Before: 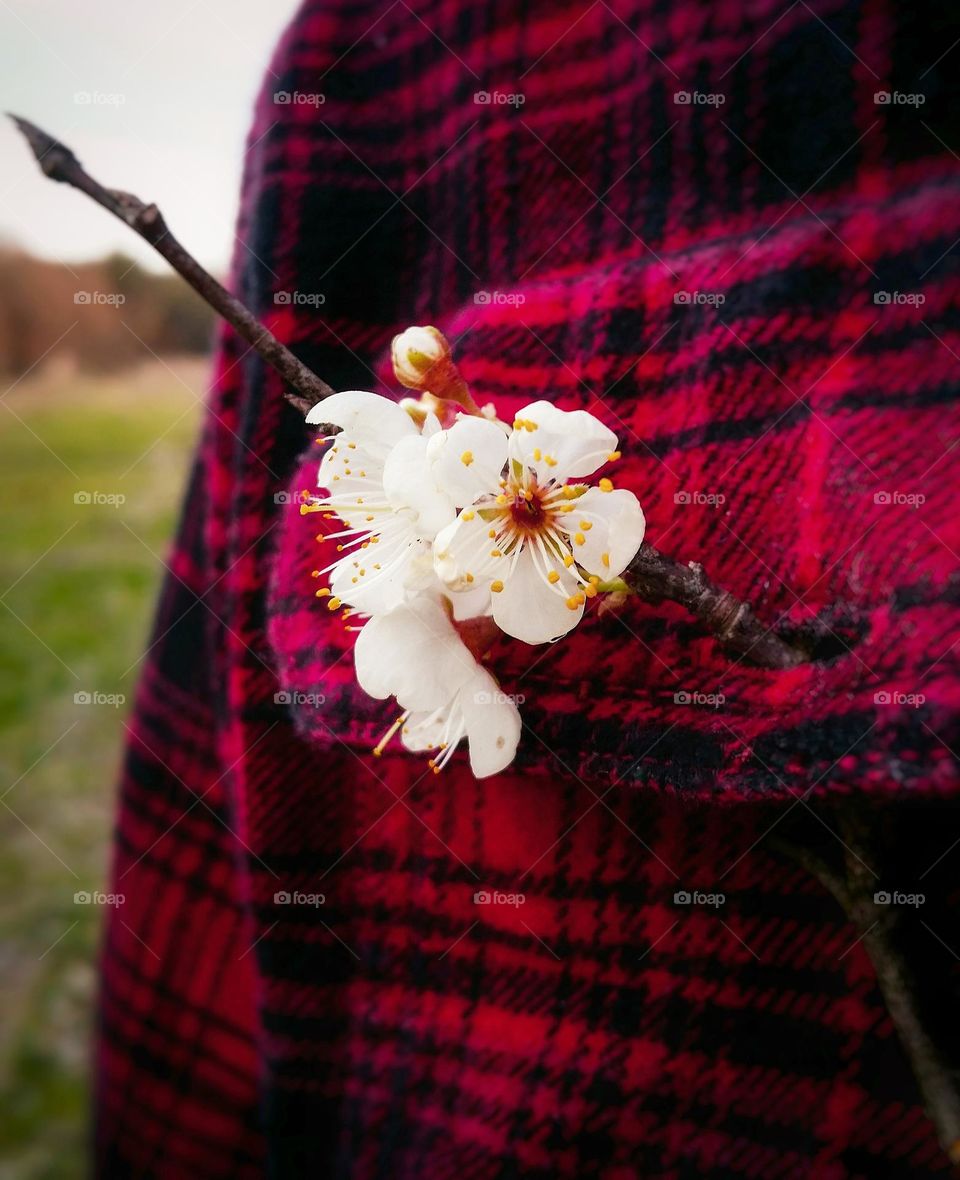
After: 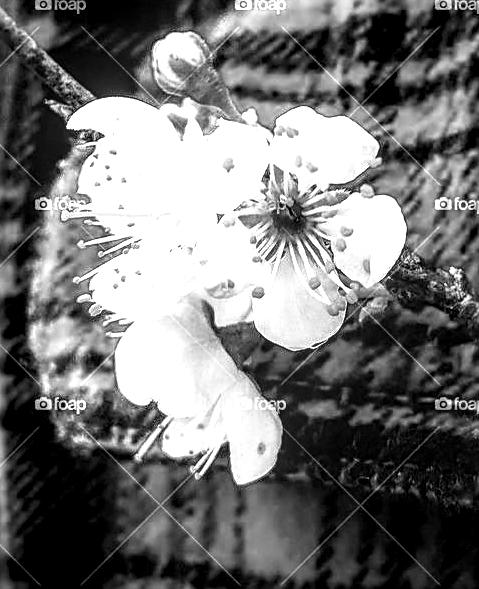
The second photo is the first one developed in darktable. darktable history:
crop: left 24.957%, top 24.931%, right 25.12%, bottom 25.12%
color zones: curves: ch0 [(0, 0.613) (0.01, 0.613) (0.245, 0.448) (0.498, 0.529) (0.642, 0.665) (0.879, 0.777) (0.99, 0.613)]; ch1 [(0, 0) (0.143, 0) (0.286, 0) (0.429, 0) (0.571, 0) (0.714, 0) (0.857, 0)]
local contrast: highlights 2%, shadows 6%, detail 182%
color balance rgb: shadows lift › luminance -10.05%, linear chroma grading › shadows 9.918%, linear chroma grading › highlights 10.111%, linear chroma grading › global chroma 15.171%, linear chroma grading › mid-tones 14.571%, perceptual saturation grading › global saturation 25.611%, global vibrance 9.291%
exposure: exposure 0.497 EV, compensate highlight preservation false
sharpen: on, module defaults
tone equalizer: -8 EV -0.41 EV, -7 EV -0.418 EV, -6 EV -0.3 EV, -5 EV -0.201 EV, -3 EV 0.191 EV, -2 EV 0.358 EV, -1 EV 0.404 EV, +0 EV 0.438 EV
